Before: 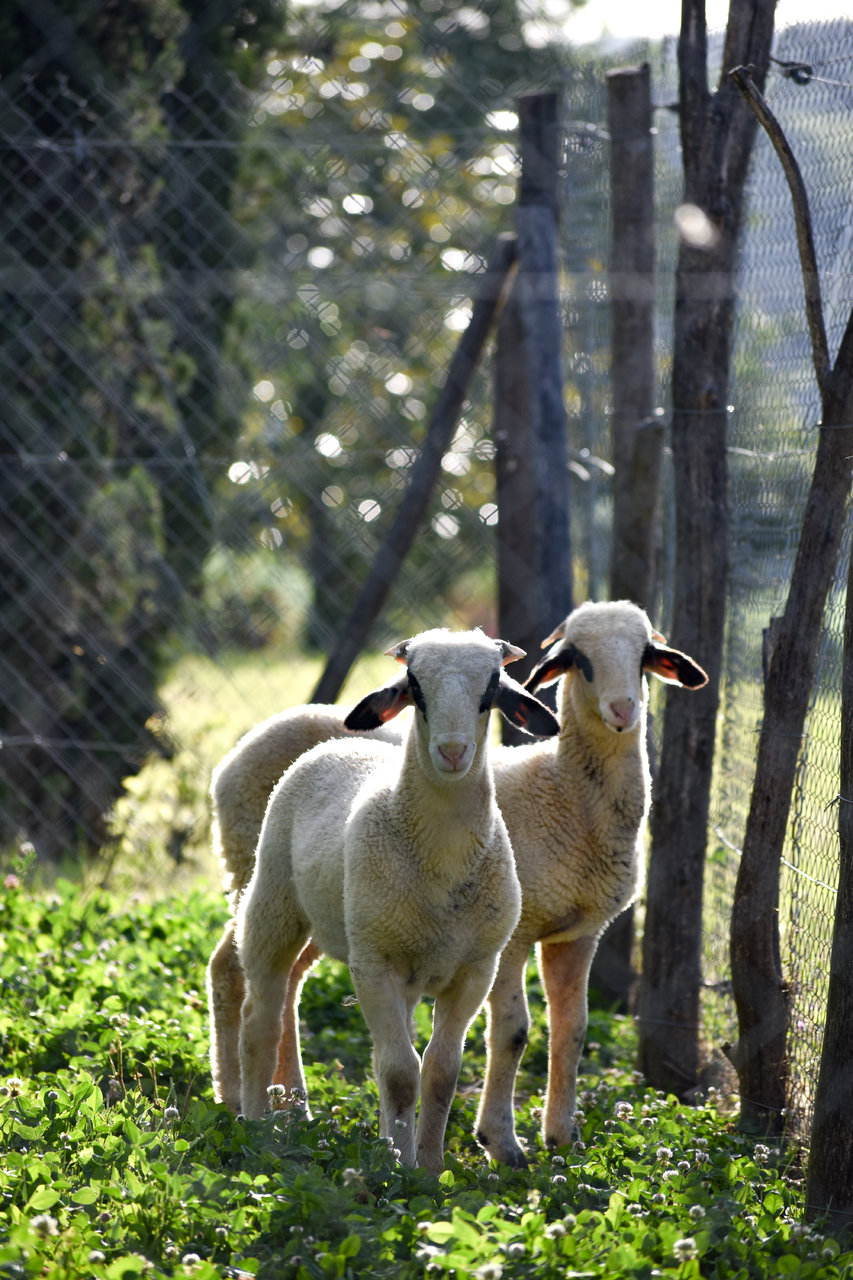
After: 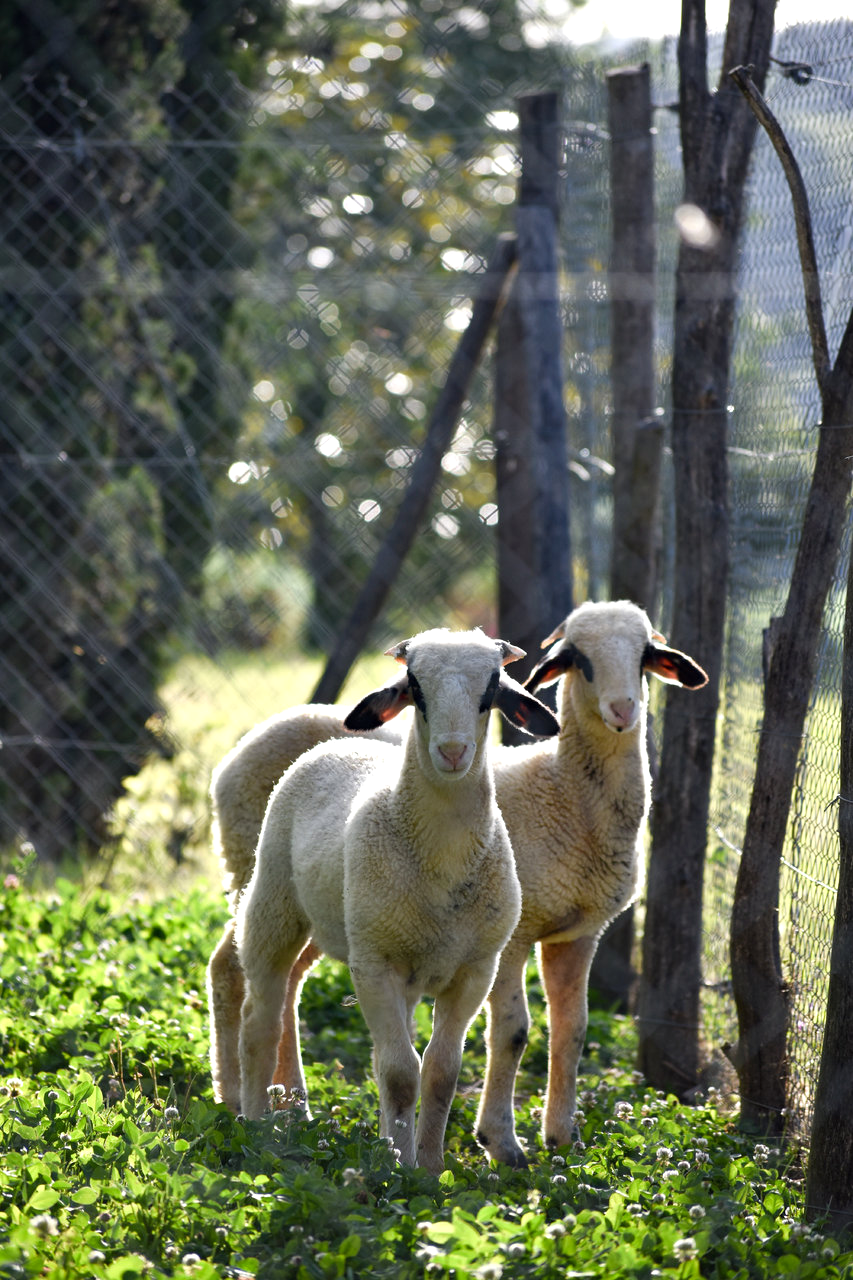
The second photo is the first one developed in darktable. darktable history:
levels: levels [0, 0.48, 0.961]
exposure: compensate highlight preservation false
